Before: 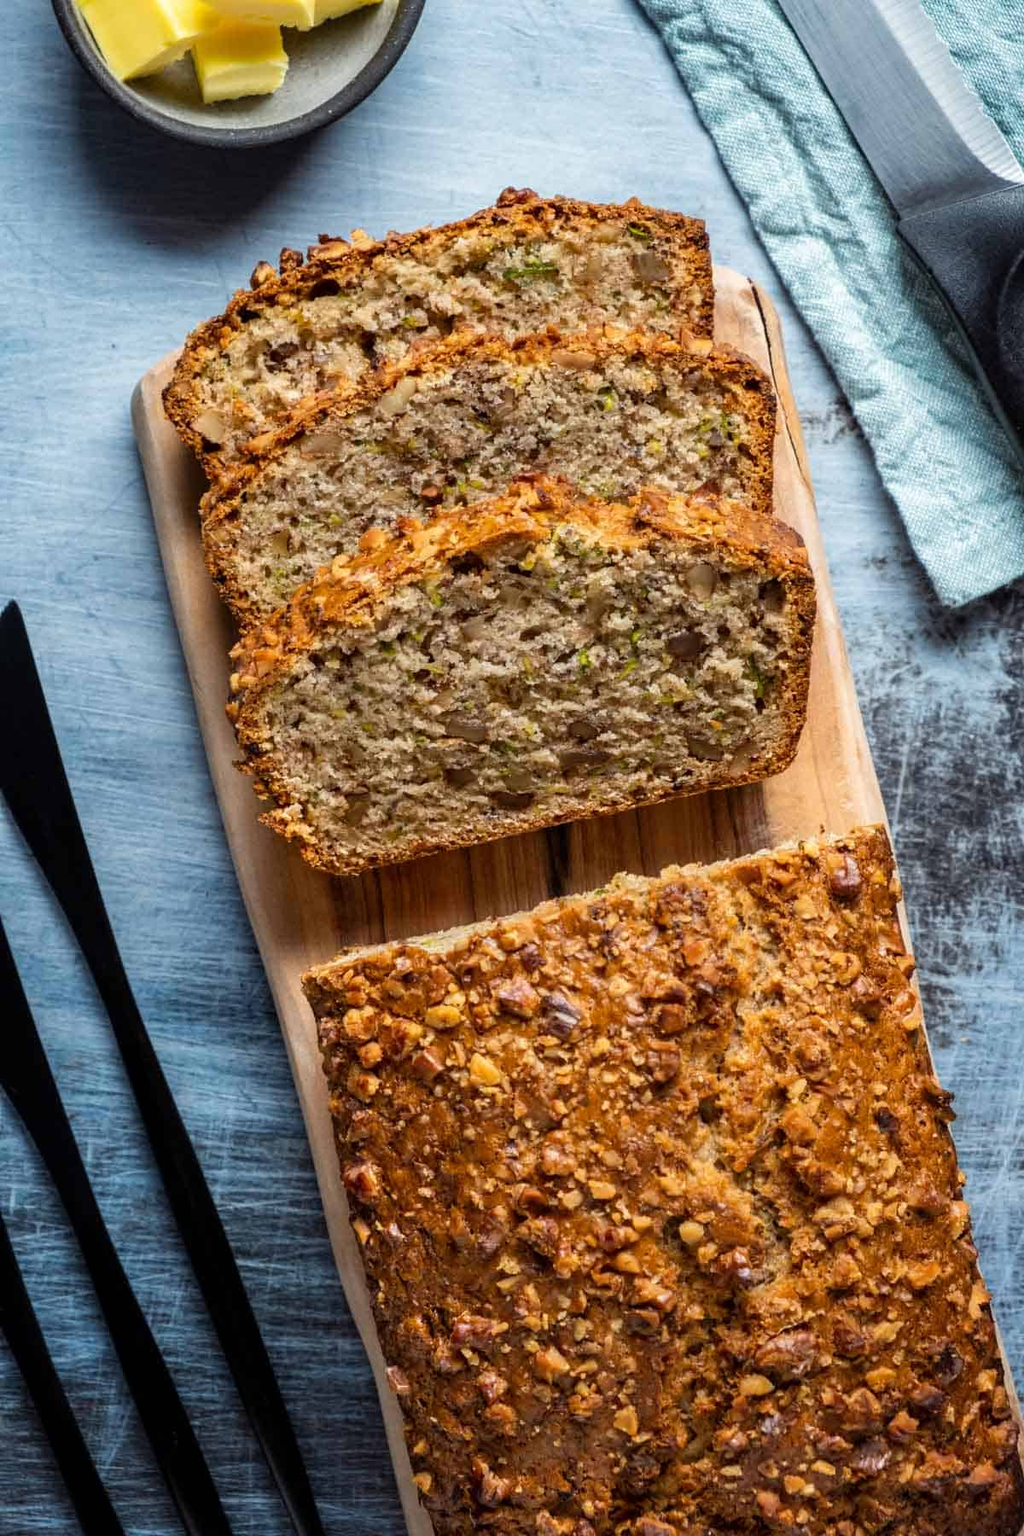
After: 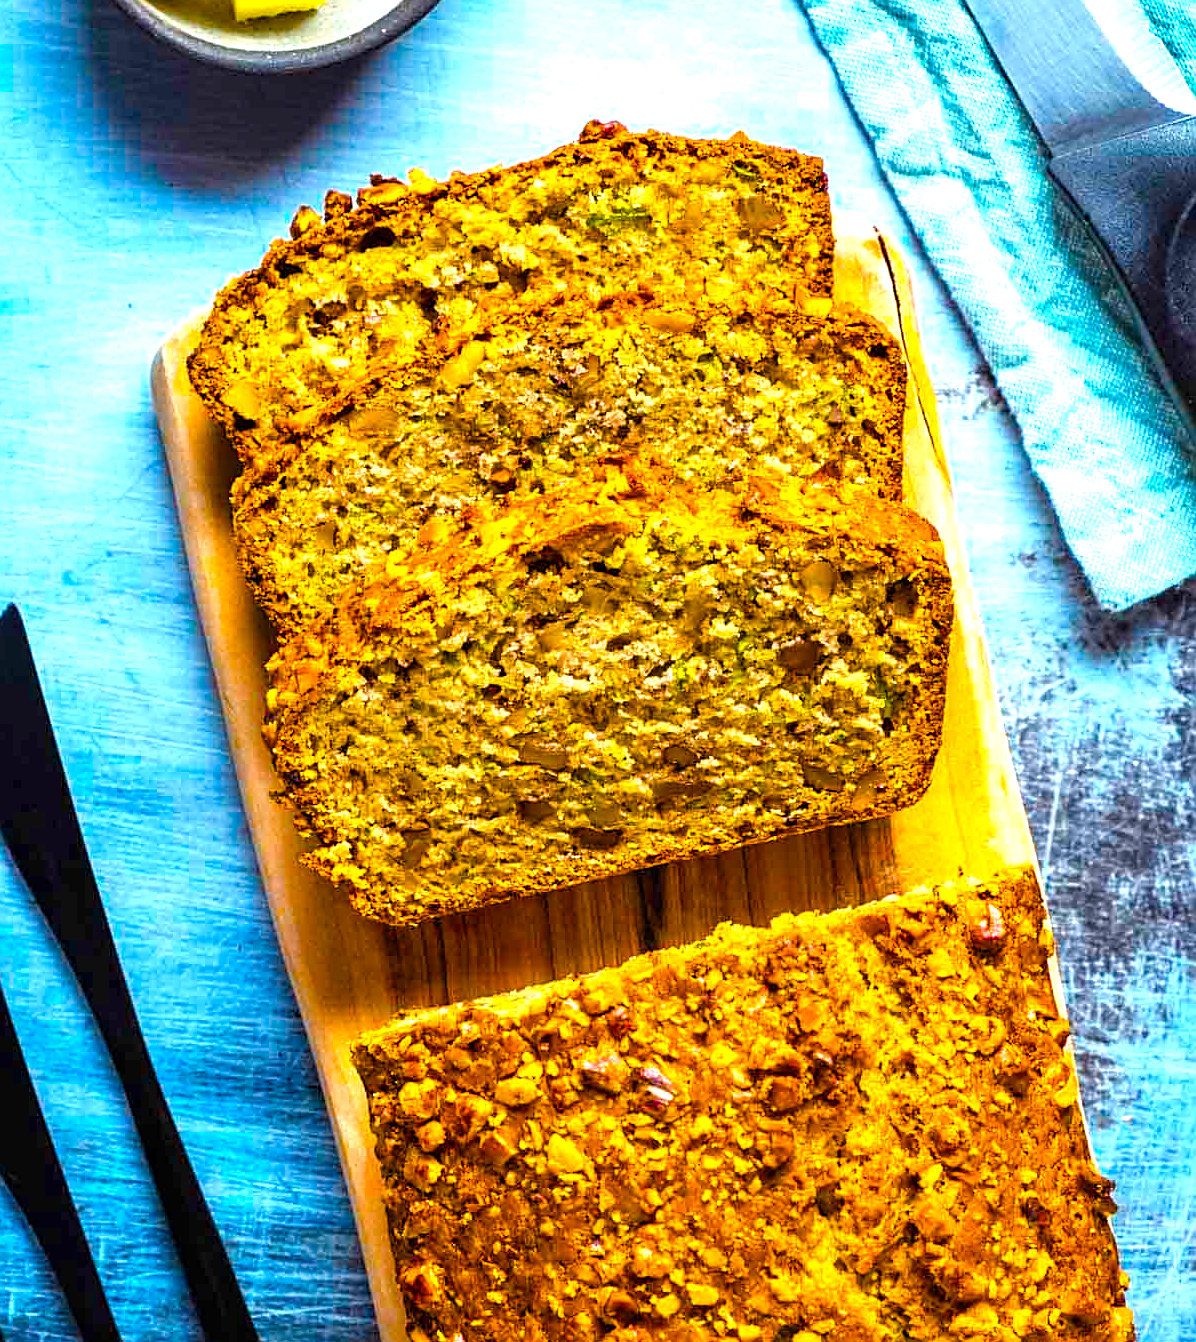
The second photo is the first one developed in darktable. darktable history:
exposure: black level correction 0, exposure 1.121 EV, compensate highlight preservation false
tone equalizer: edges refinement/feathering 500, mask exposure compensation -1.24 EV, preserve details no
crop: left 0.303%, top 5.562%, bottom 19.847%
color balance rgb: perceptual saturation grading › global saturation 65.77%, perceptual saturation grading › highlights 59.073%, perceptual saturation grading › mid-tones 49.484%, perceptual saturation grading › shadows 49.353%, global vibrance 20%
sharpen: on, module defaults
